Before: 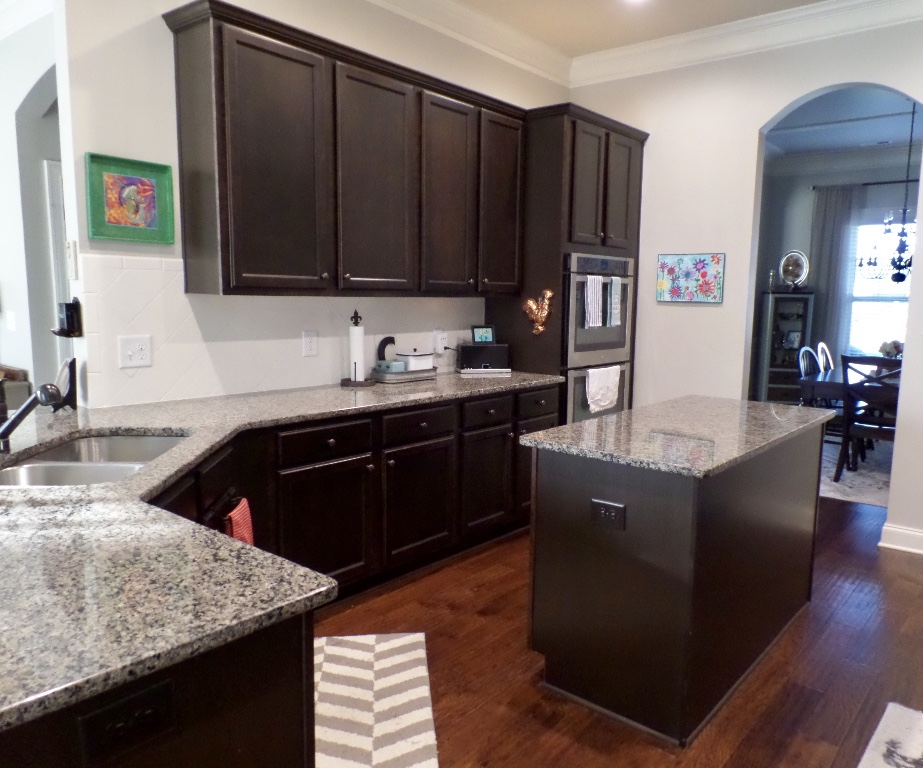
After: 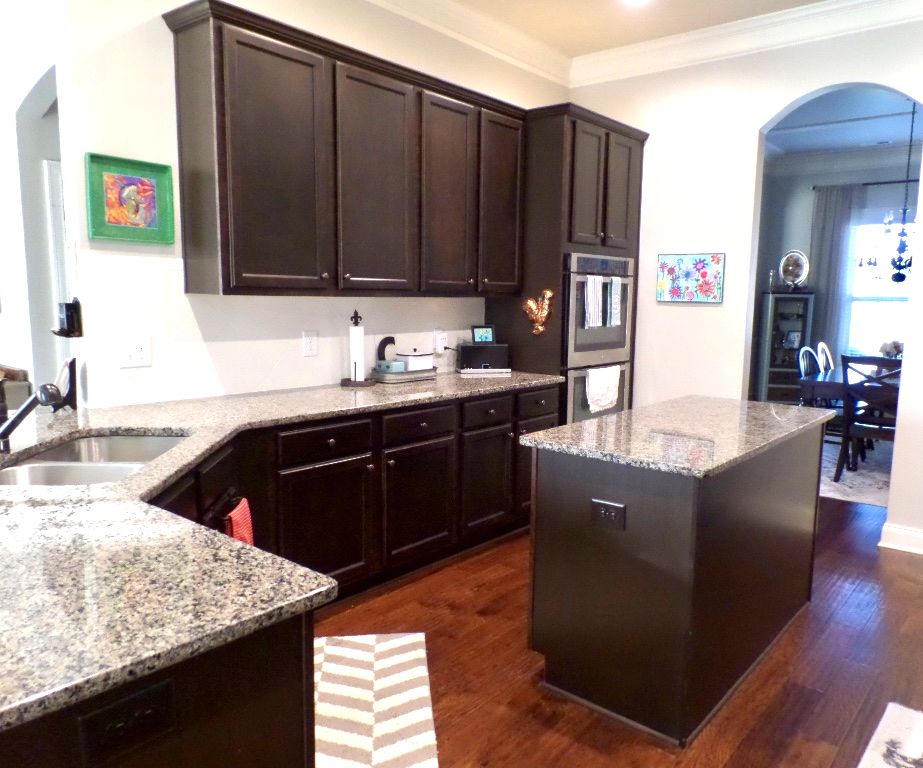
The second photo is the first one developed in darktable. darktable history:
exposure: black level correction 0, exposure 0.7 EV, compensate exposure bias true, compensate highlight preservation false
contrast brightness saturation: saturation 0.18
